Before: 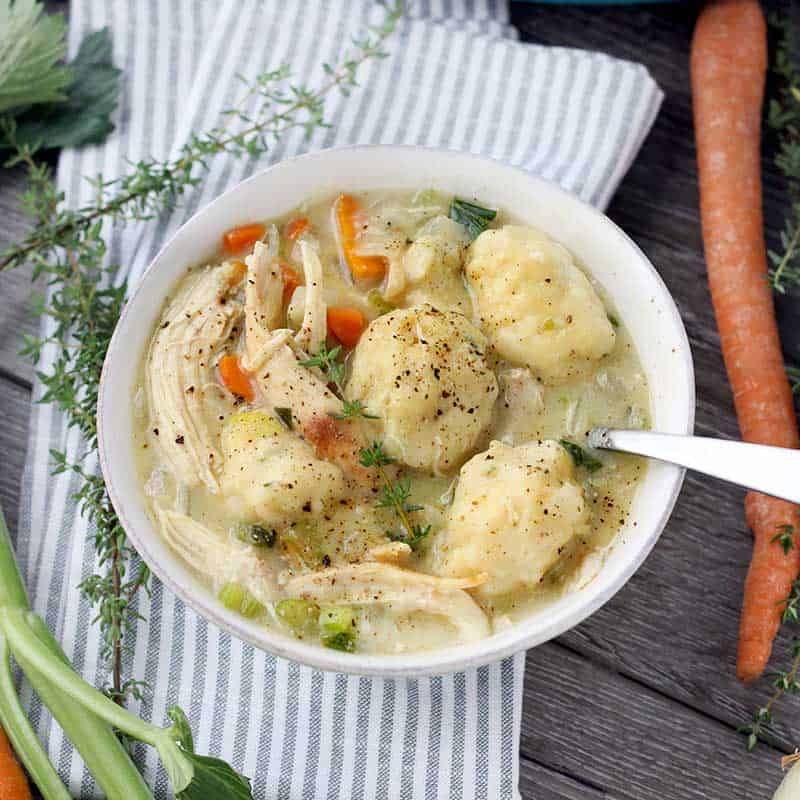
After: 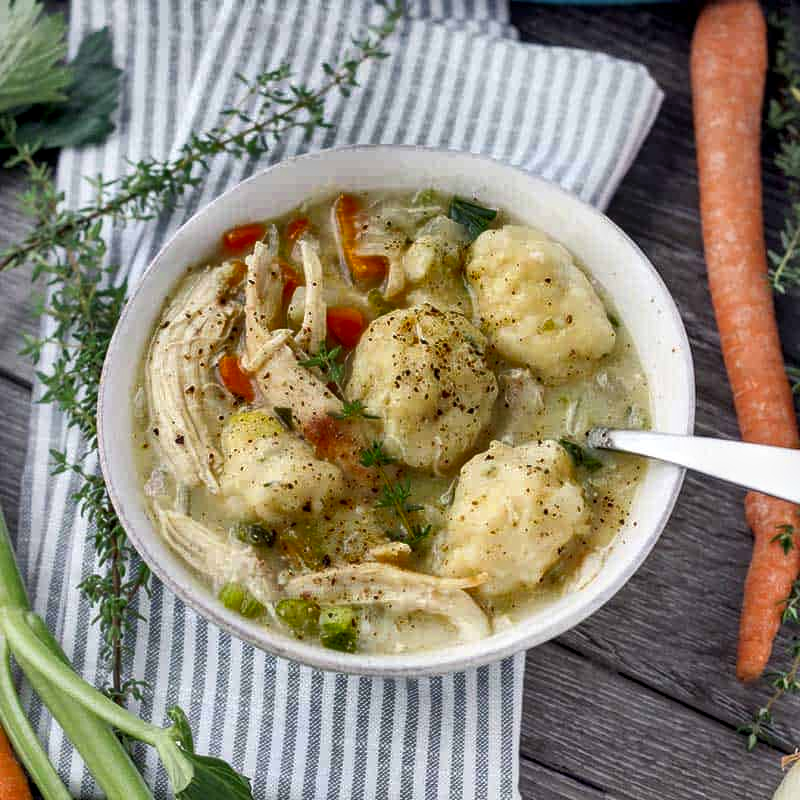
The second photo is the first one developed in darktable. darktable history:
local contrast: on, module defaults
shadows and highlights: shadows 20.98, highlights -81.56, soften with gaussian
